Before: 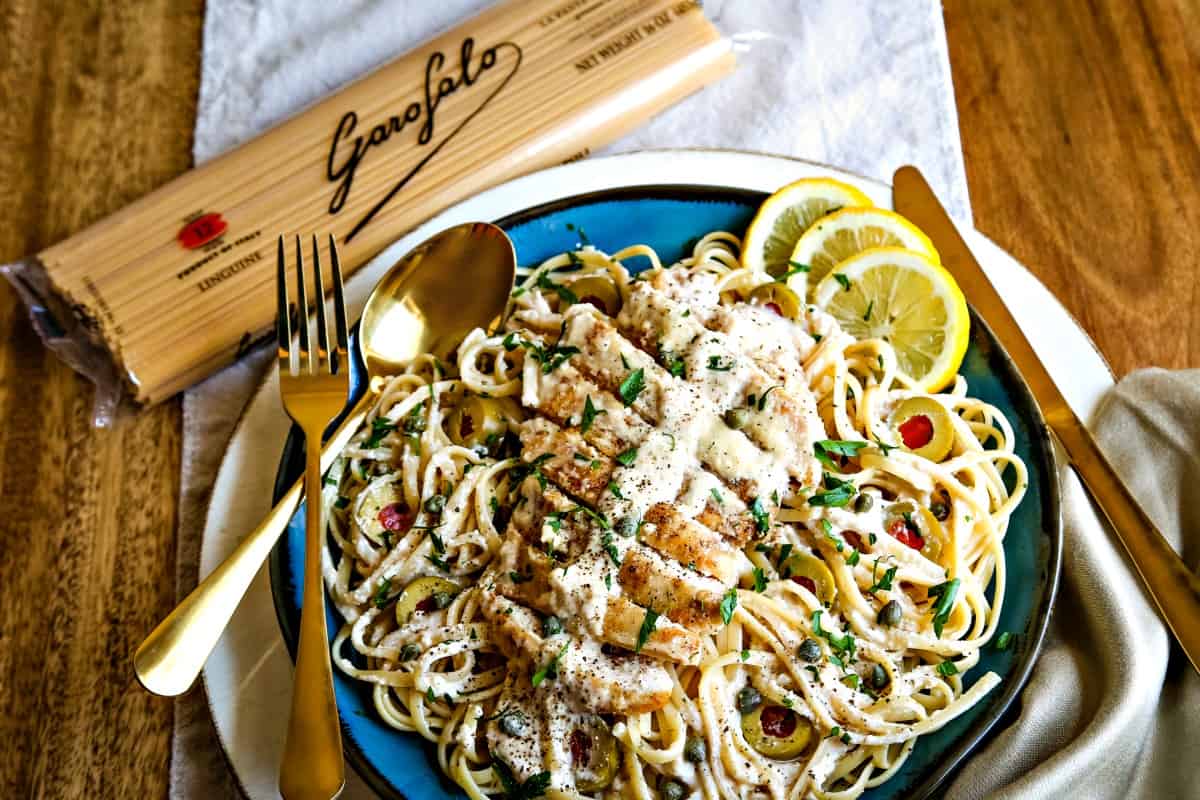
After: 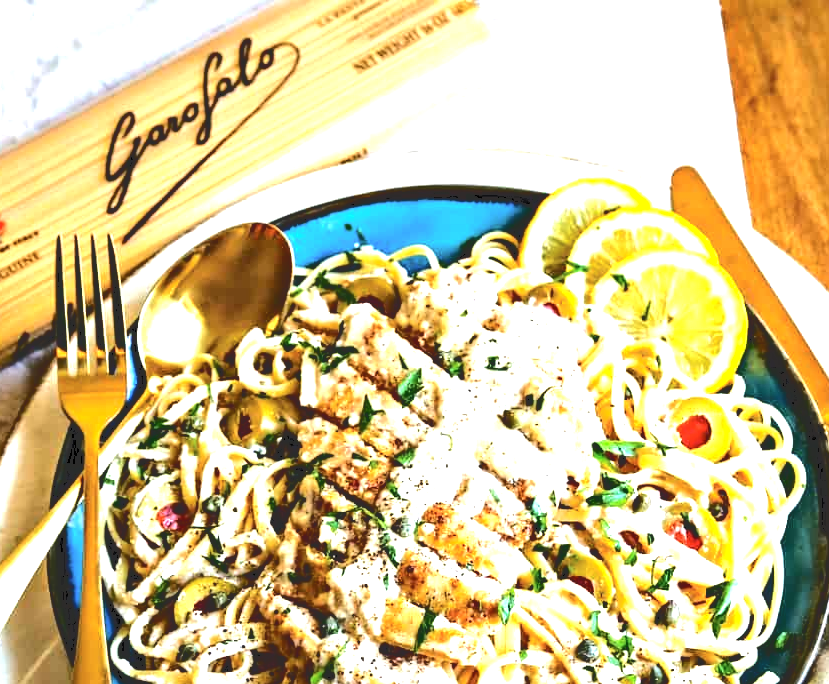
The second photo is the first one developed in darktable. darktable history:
tone curve: curves: ch0 [(0, 0) (0.003, 0.177) (0.011, 0.177) (0.025, 0.176) (0.044, 0.178) (0.069, 0.186) (0.1, 0.194) (0.136, 0.203) (0.177, 0.223) (0.224, 0.255) (0.277, 0.305) (0.335, 0.383) (0.399, 0.467) (0.468, 0.546) (0.543, 0.616) (0.623, 0.694) (0.709, 0.764) (0.801, 0.834) (0.898, 0.901) (1, 1)], color space Lab, independent channels, preserve colors none
tone equalizer: -8 EV -0.79 EV, -7 EV -0.675 EV, -6 EV -0.57 EV, -5 EV -0.38 EV, -3 EV 0.369 EV, -2 EV 0.6 EV, -1 EV 0.696 EV, +0 EV 0.738 EV, edges refinement/feathering 500, mask exposure compensation -1.57 EV, preserve details guided filter
crop: left 18.565%, right 12.281%, bottom 14.385%
exposure: exposure 0.728 EV, compensate highlight preservation false
